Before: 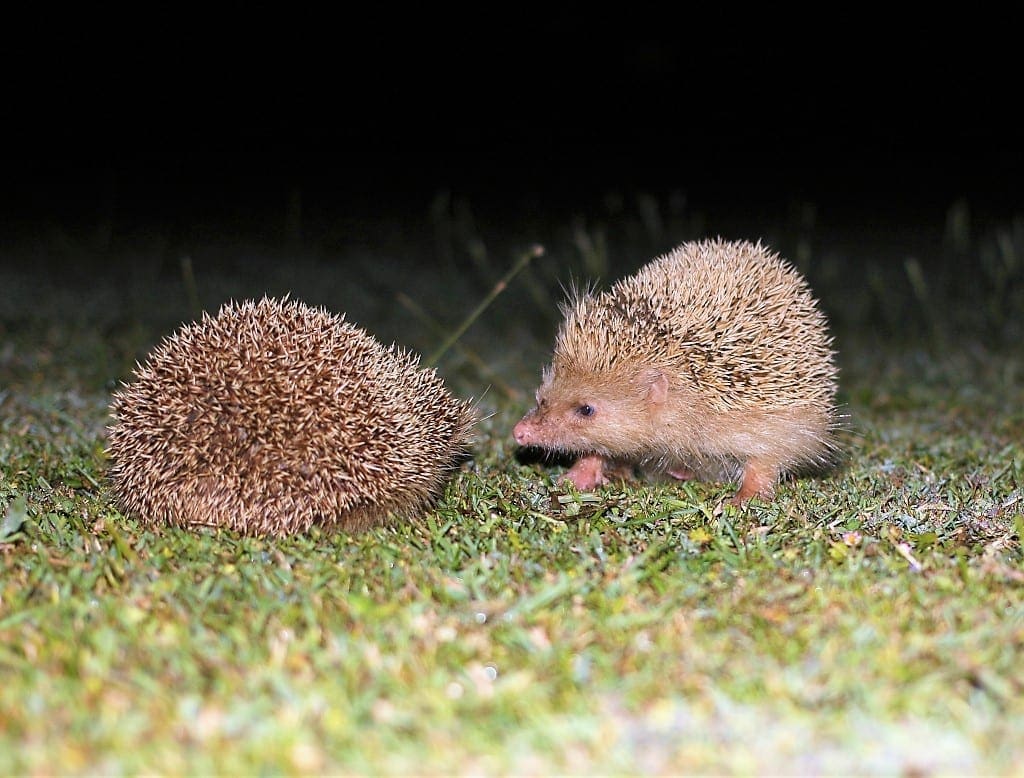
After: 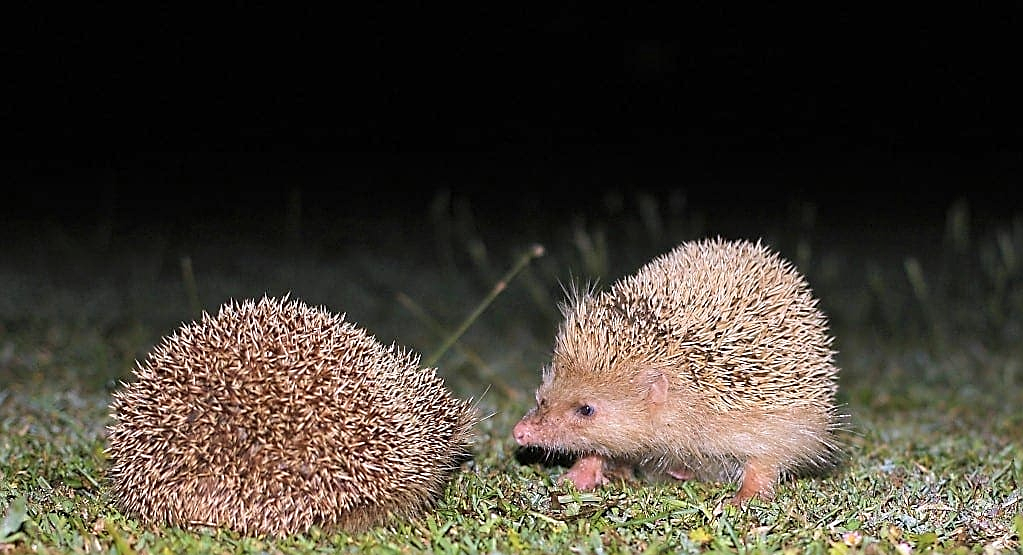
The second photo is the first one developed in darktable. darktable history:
sharpen: on, module defaults
contrast brightness saturation: contrast 0.051, brightness 0.067, saturation 0.007
crop: right 0%, bottom 28.656%
